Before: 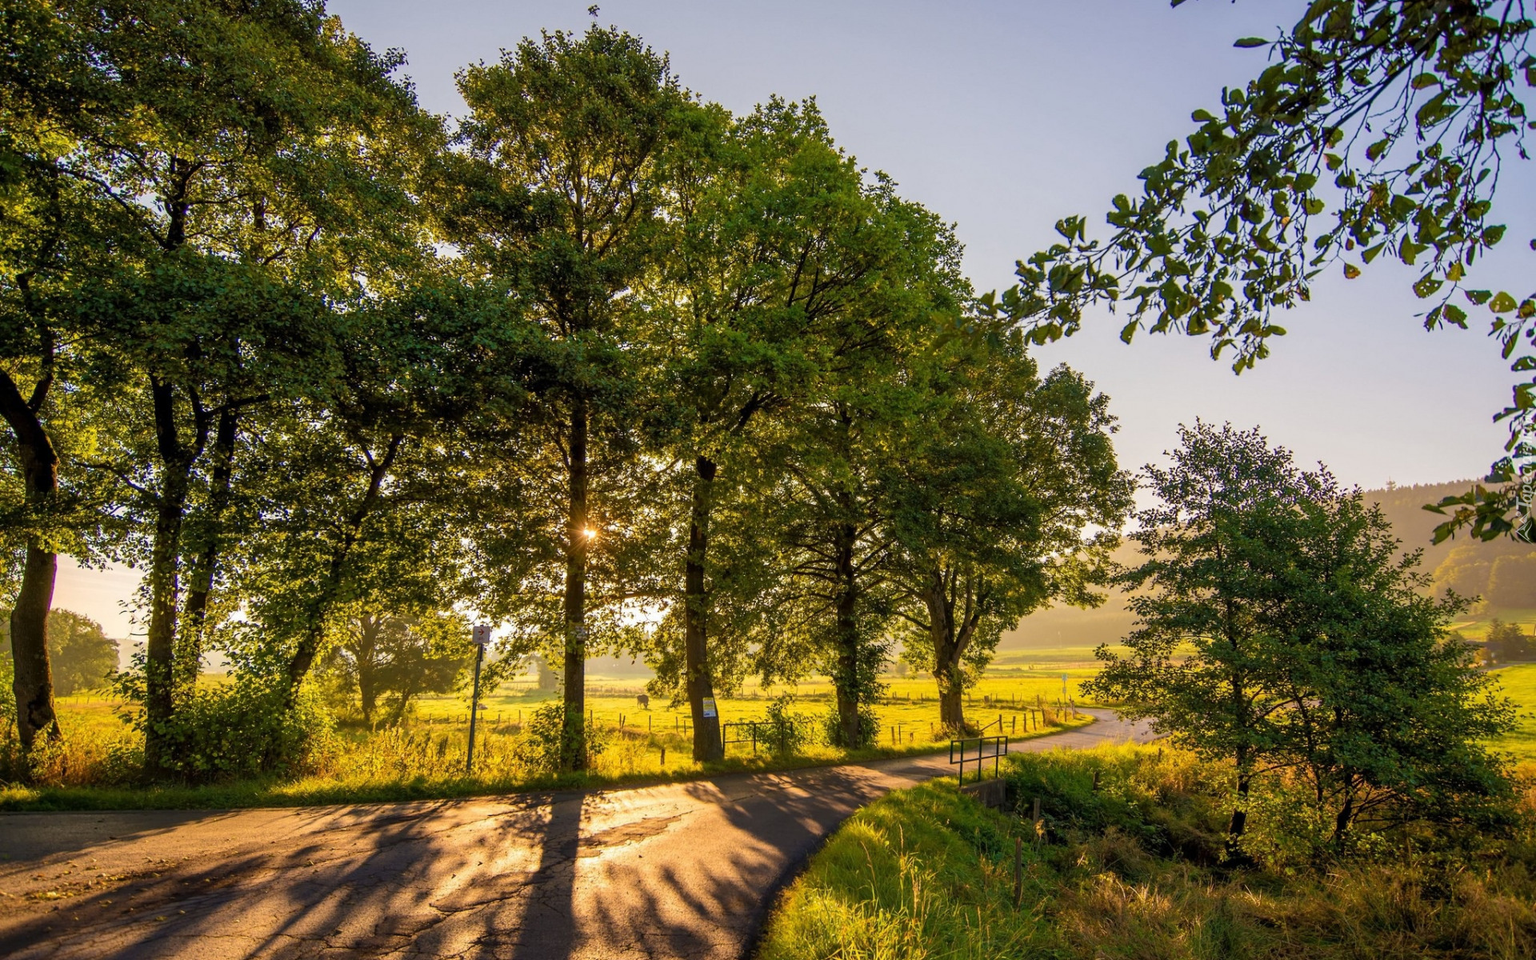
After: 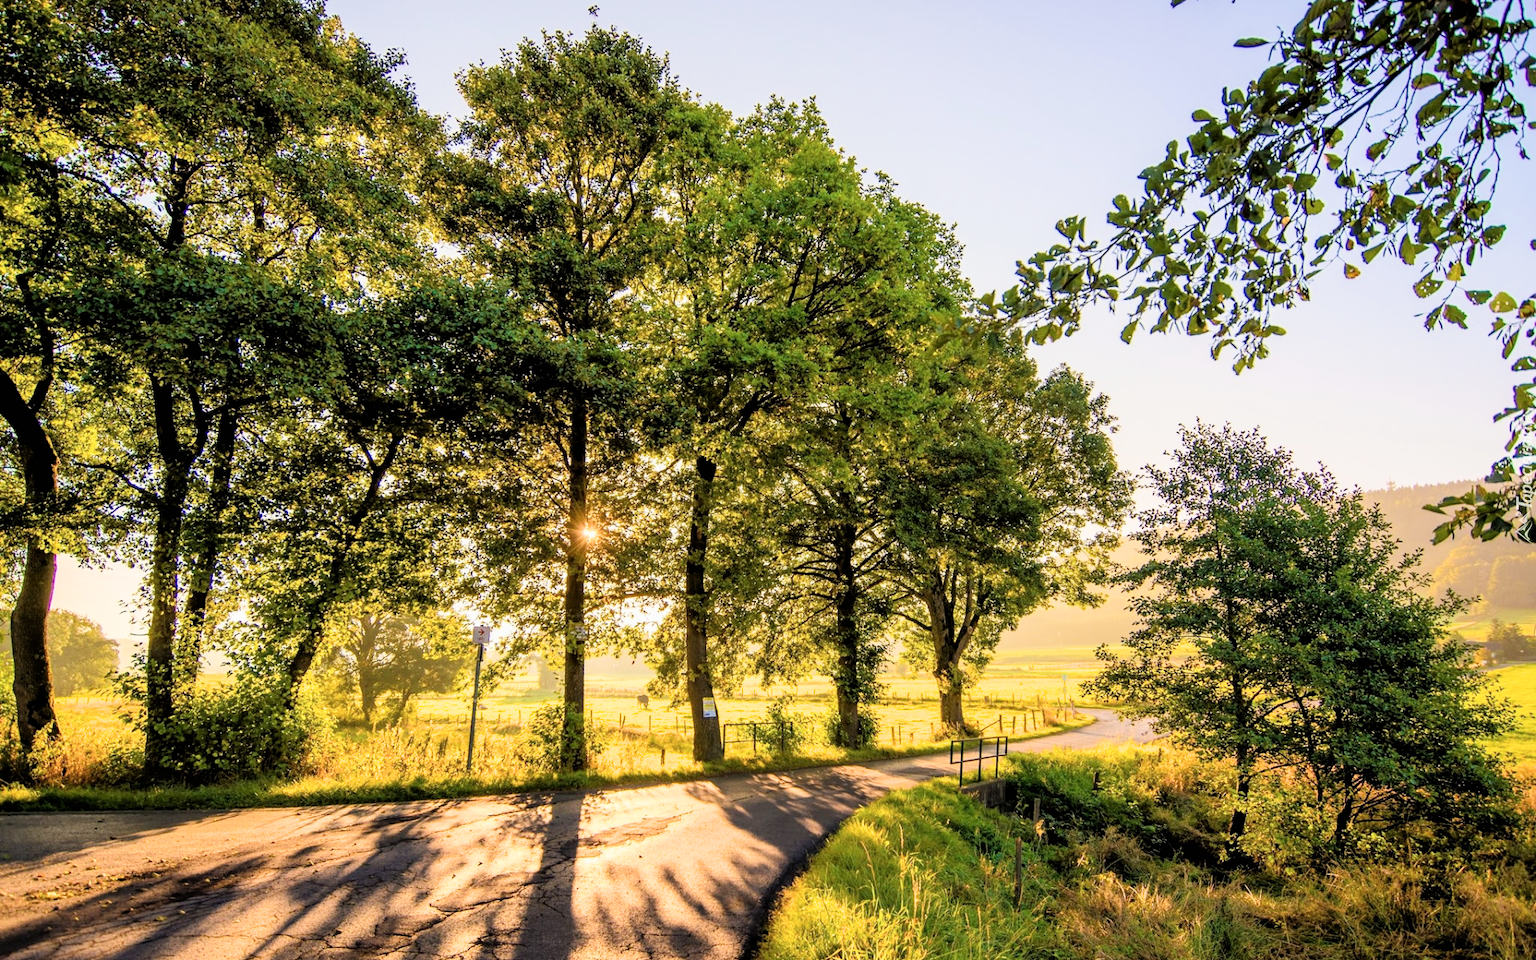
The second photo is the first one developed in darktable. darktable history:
contrast brightness saturation: contrast 0.148, brightness 0.054
filmic rgb: black relative exposure -4.73 EV, white relative exposure 4.04 EV, hardness 2.79
exposure: exposure 1.147 EV, compensate highlight preservation false
